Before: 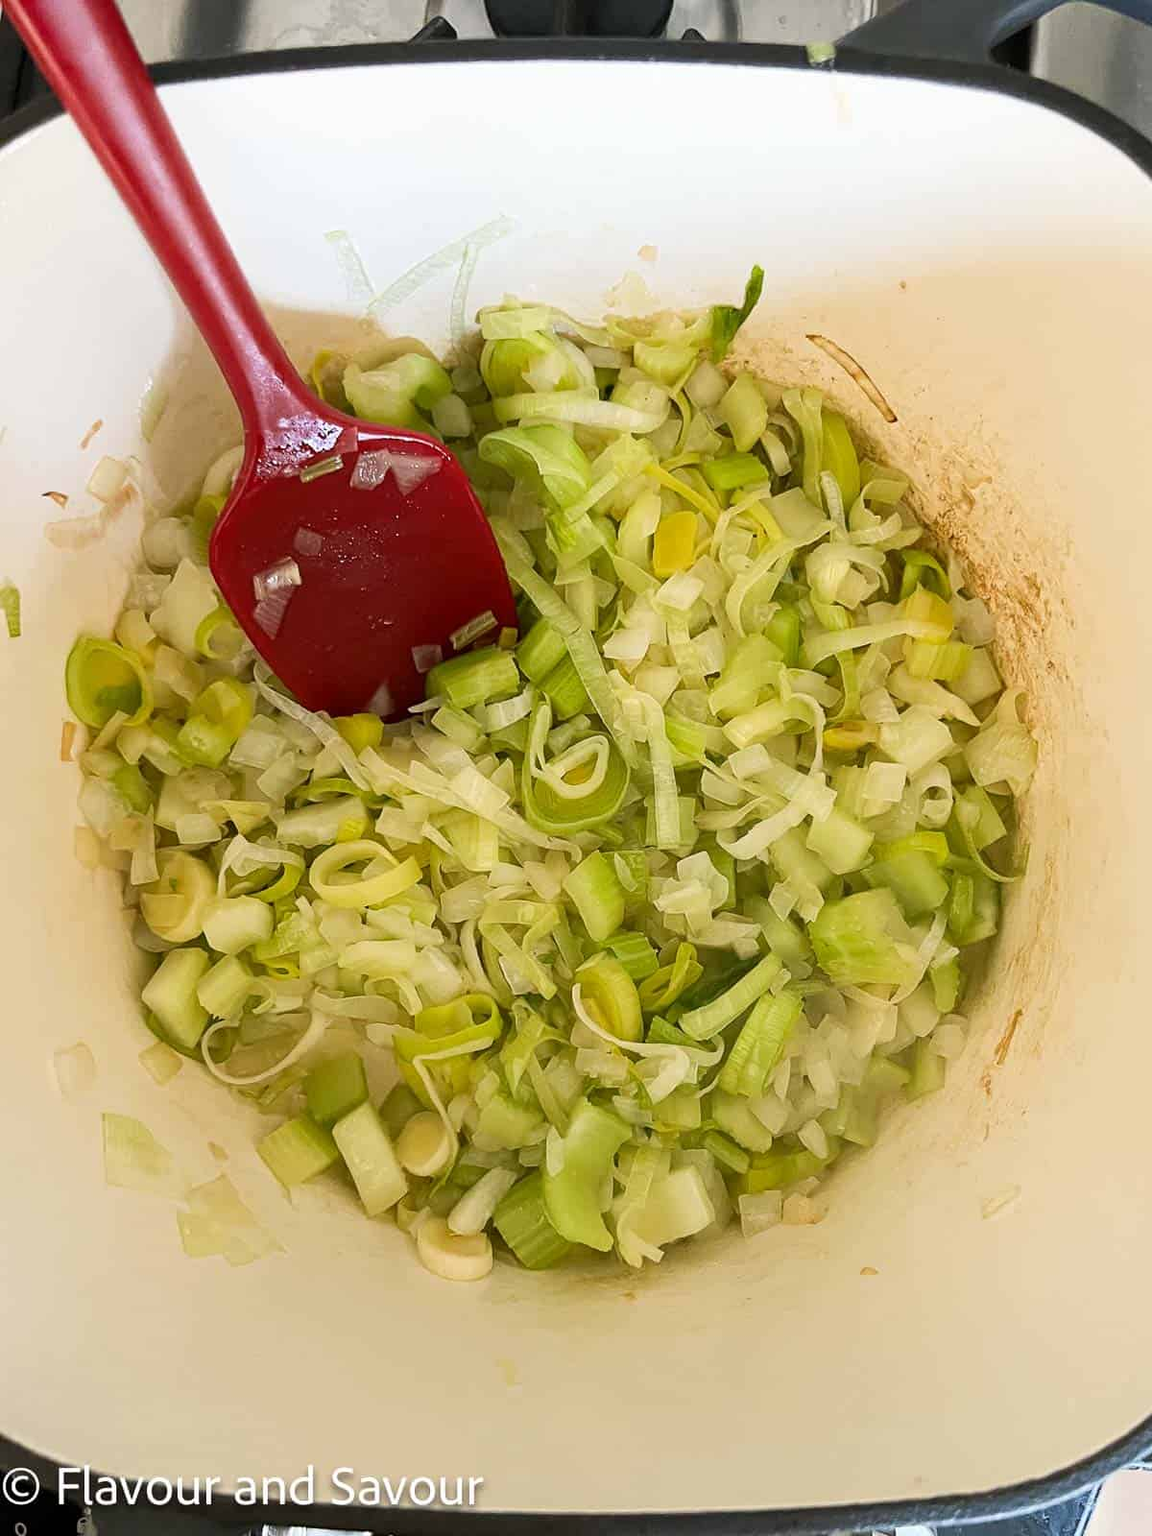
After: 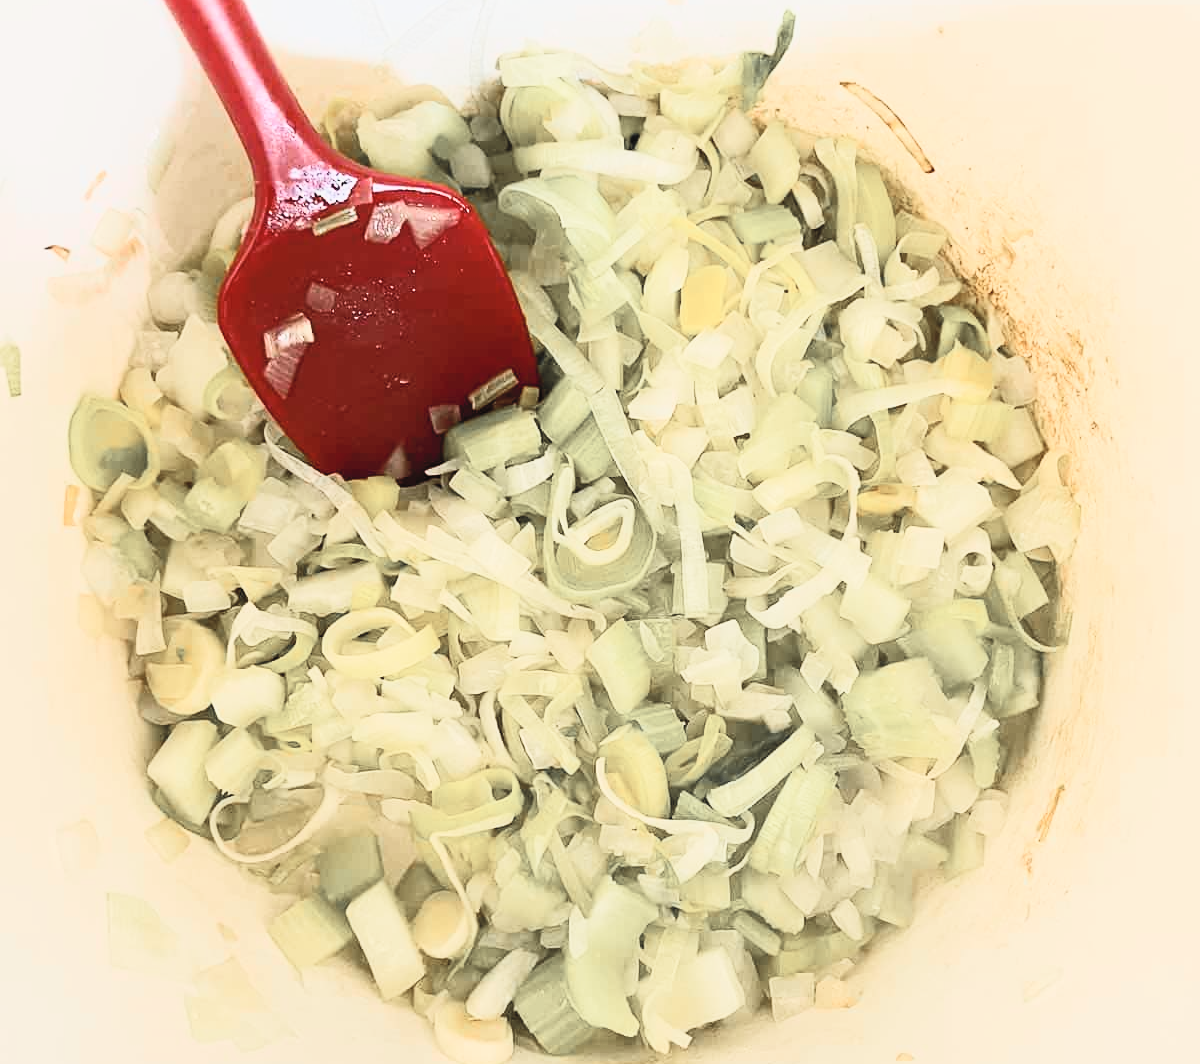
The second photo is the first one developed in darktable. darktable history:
contrast brightness saturation: contrast 0.43, brightness 0.56, saturation -0.19
color zones: curves: ch1 [(0, 0.679) (0.143, 0.647) (0.286, 0.261) (0.378, -0.011) (0.571, 0.396) (0.714, 0.399) (0.857, 0.406) (1, 0.679)]
crop: top 16.727%, bottom 16.727%
filmic rgb: black relative exposure -7.65 EV, white relative exposure 4.56 EV, hardness 3.61
